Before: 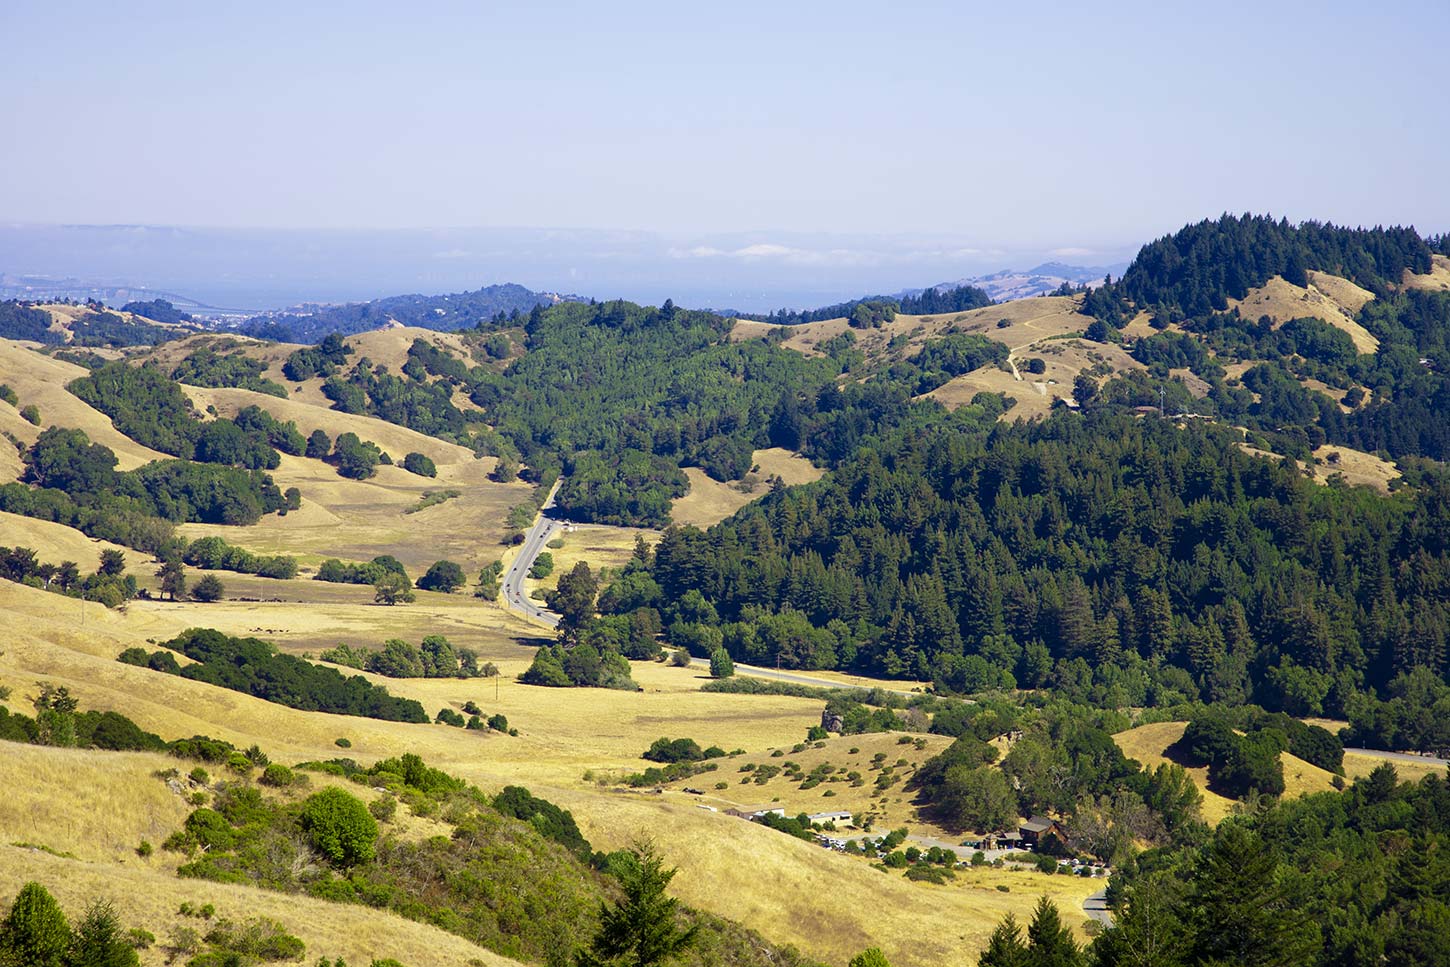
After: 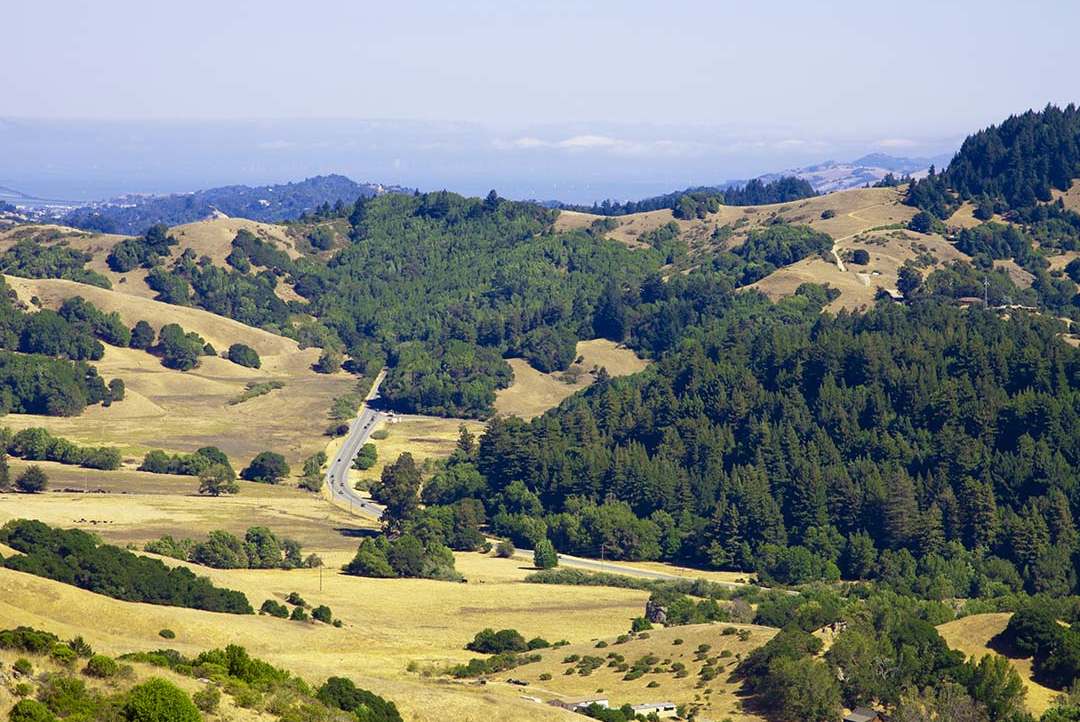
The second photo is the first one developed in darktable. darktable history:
crop and rotate: left 12.18%, top 11.359%, right 13.295%, bottom 13.877%
